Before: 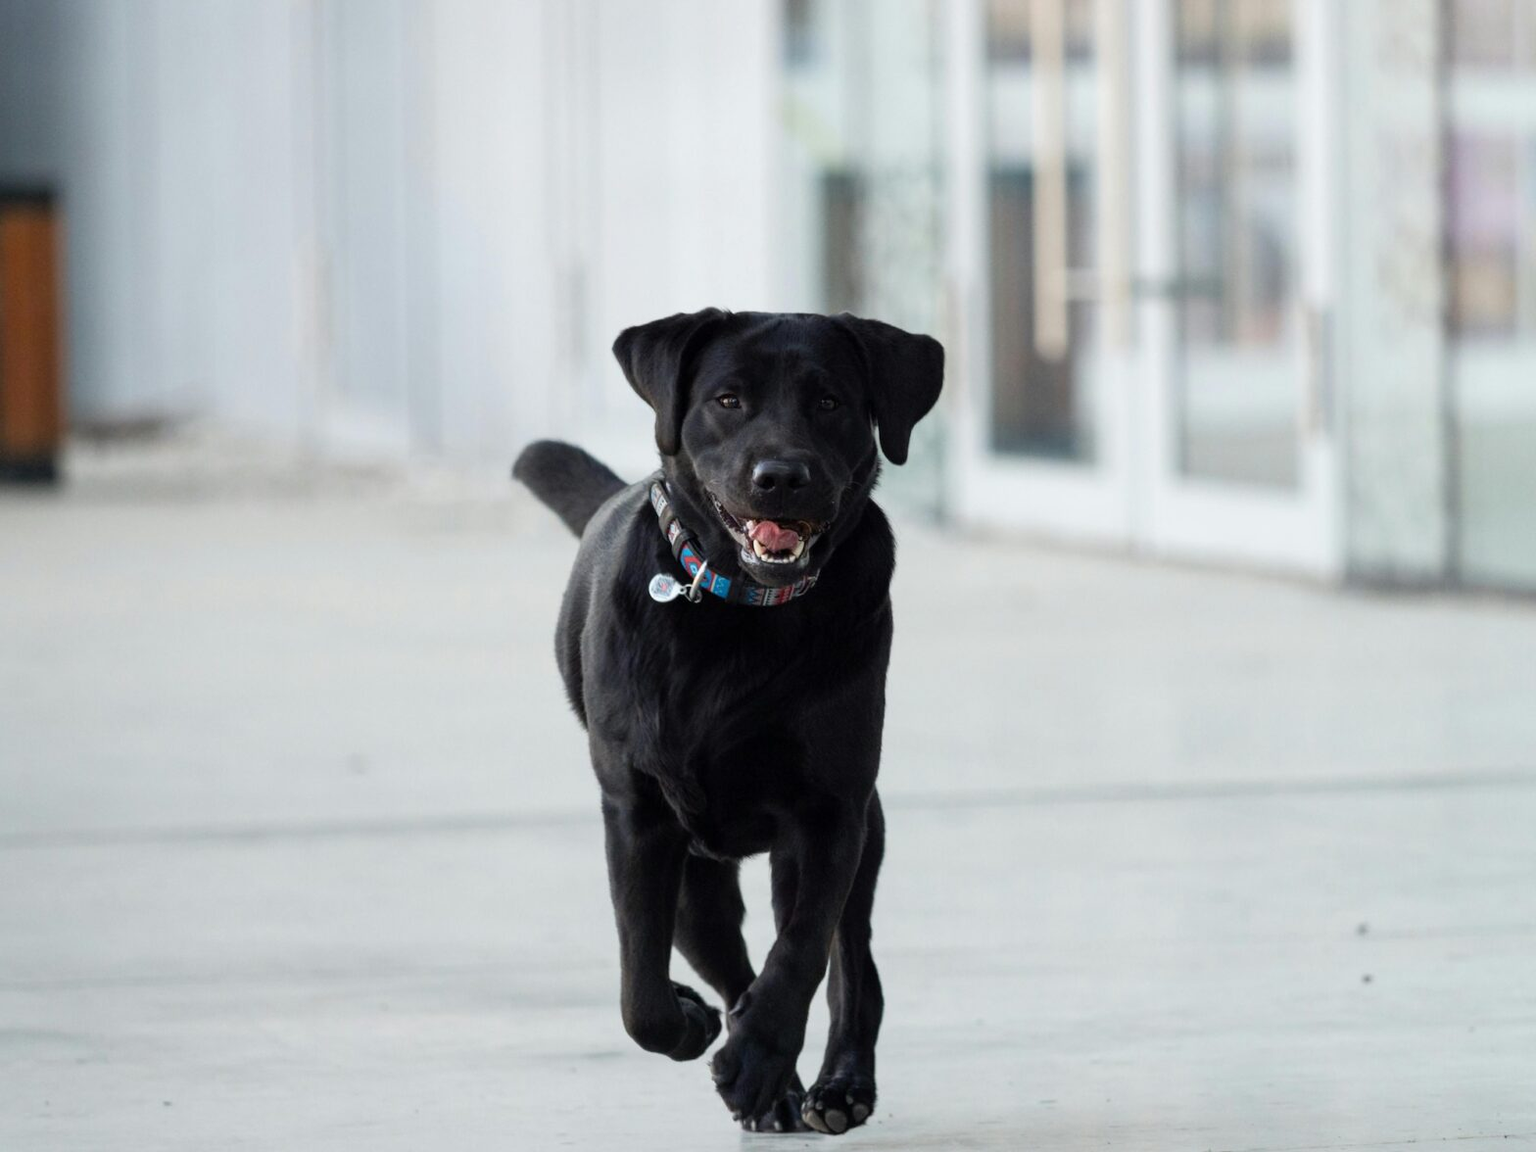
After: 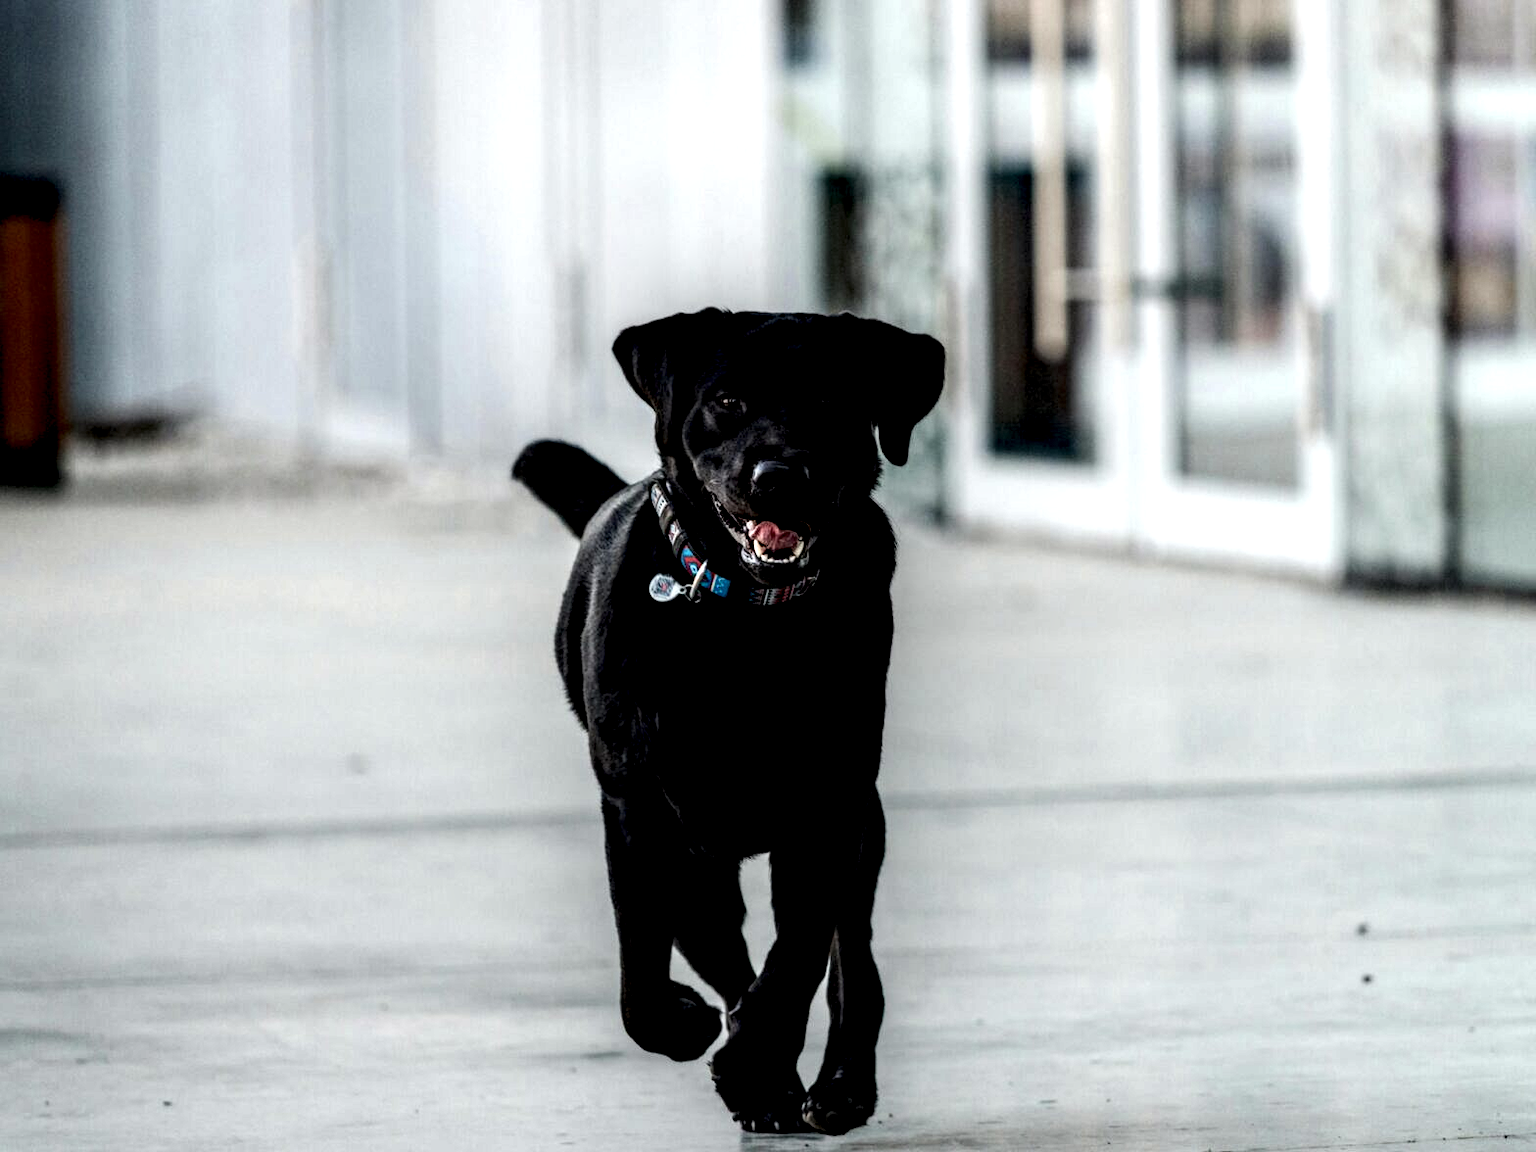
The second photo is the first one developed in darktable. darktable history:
haze removal: strength 0.292, distance 0.251, compatibility mode true, adaptive false
local contrast: shadows 164%, detail 224%
shadows and highlights: shadows -29.22, highlights 29.54
